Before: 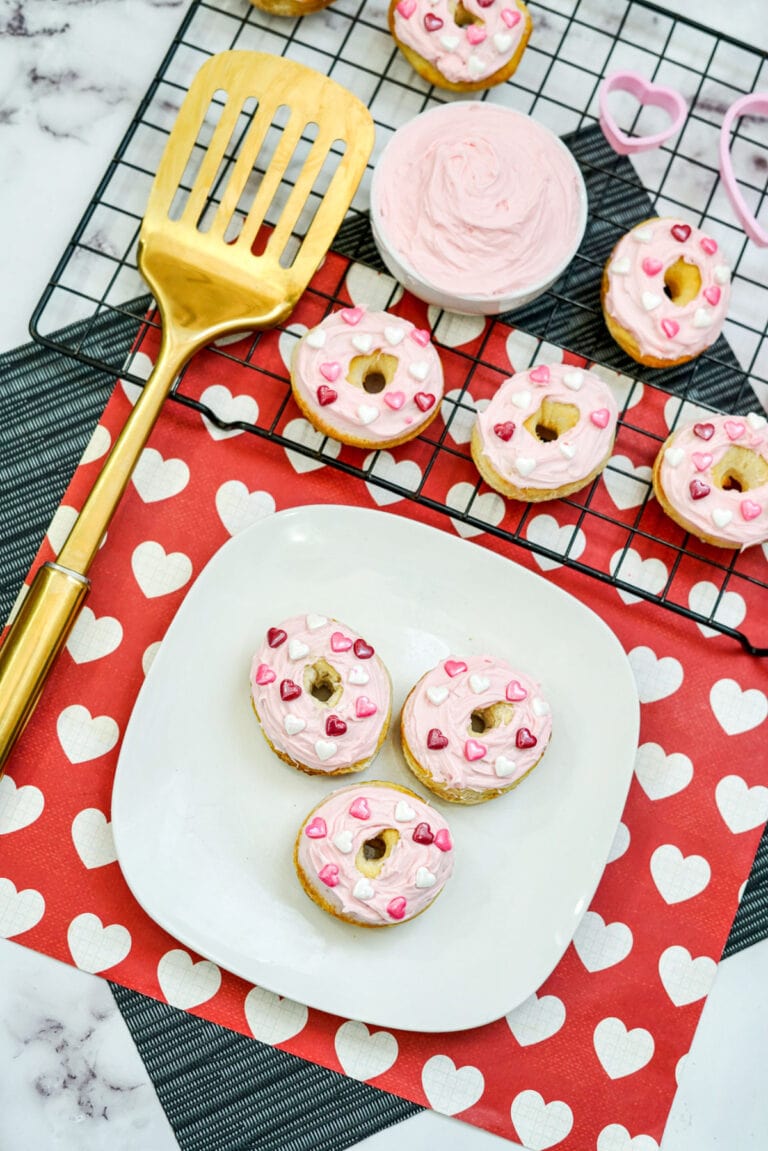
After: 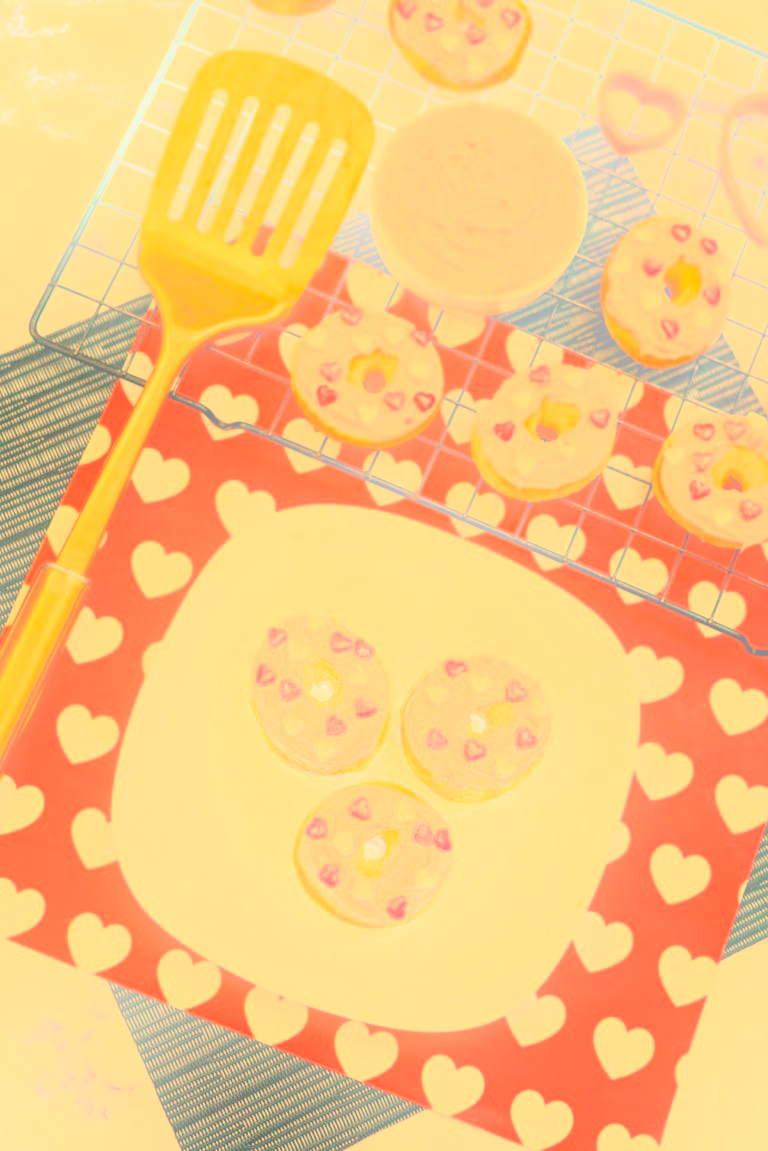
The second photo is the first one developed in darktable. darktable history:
bloom: on, module defaults
white balance: red 1.467, blue 0.684
contrast brightness saturation: contrast 0.2, brightness 0.16, saturation 0.22
tone equalizer: -8 EV 0.25 EV, -7 EV 0.417 EV, -6 EV 0.417 EV, -5 EV 0.25 EV, -3 EV -0.25 EV, -2 EV -0.417 EV, -1 EV -0.417 EV, +0 EV -0.25 EV, edges refinement/feathering 500, mask exposure compensation -1.57 EV, preserve details guided filter
